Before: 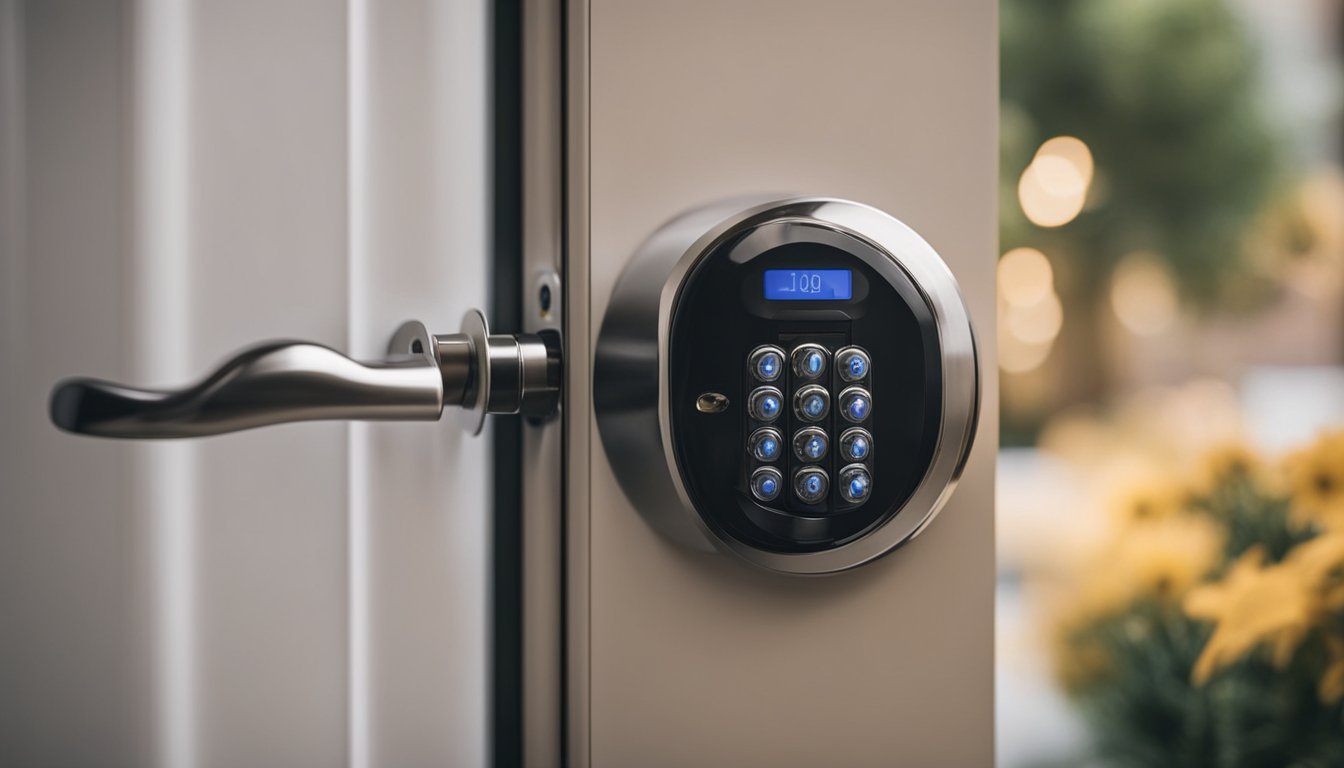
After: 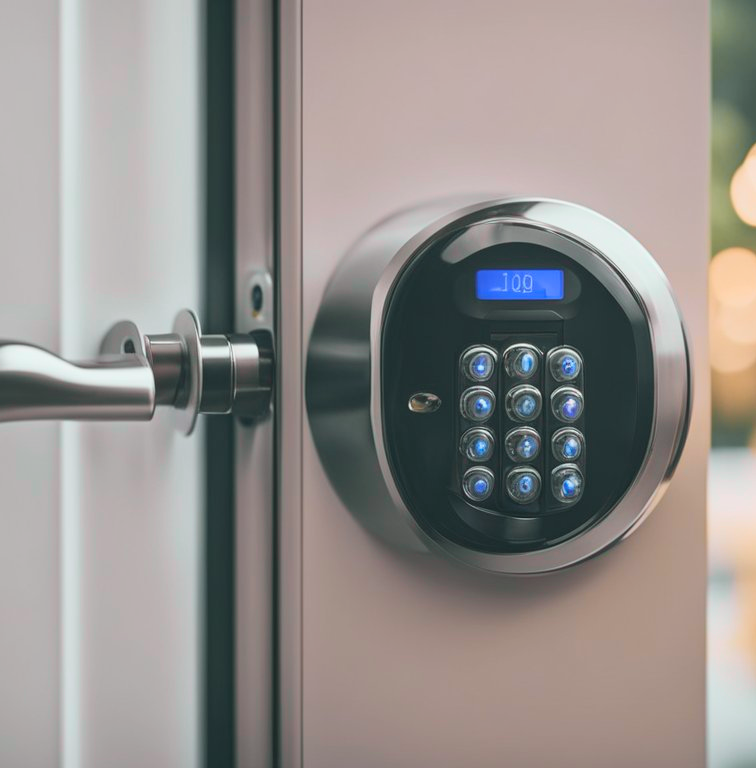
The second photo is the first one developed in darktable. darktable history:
tone curve: curves: ch0 [(0, 0) (0.822, 0.825) (0.994, 0.955)]; ch1 [(0, 0) (0.226, 0.261) (0.383, 0.397) (0.46, 0.46) (0.498, 0.479) (0.524, 0.523) (0.578, 0.575) (1, 1)]; ch2 [(0, 0) (0.438, 0.456) (0.5, 0.498) (0.547, 0.515) (0.597, 0.58) (0.629, 0.603) (1, 1)], color space Lab, independent channels, preserve colors none
exposure: black level correction 0, exposure 0.5 EV, compensate highlight preservation false
contrast brightness saturation: contrast -0.19, saturation 0.19
crop: left 21.496%, right 22.254%
